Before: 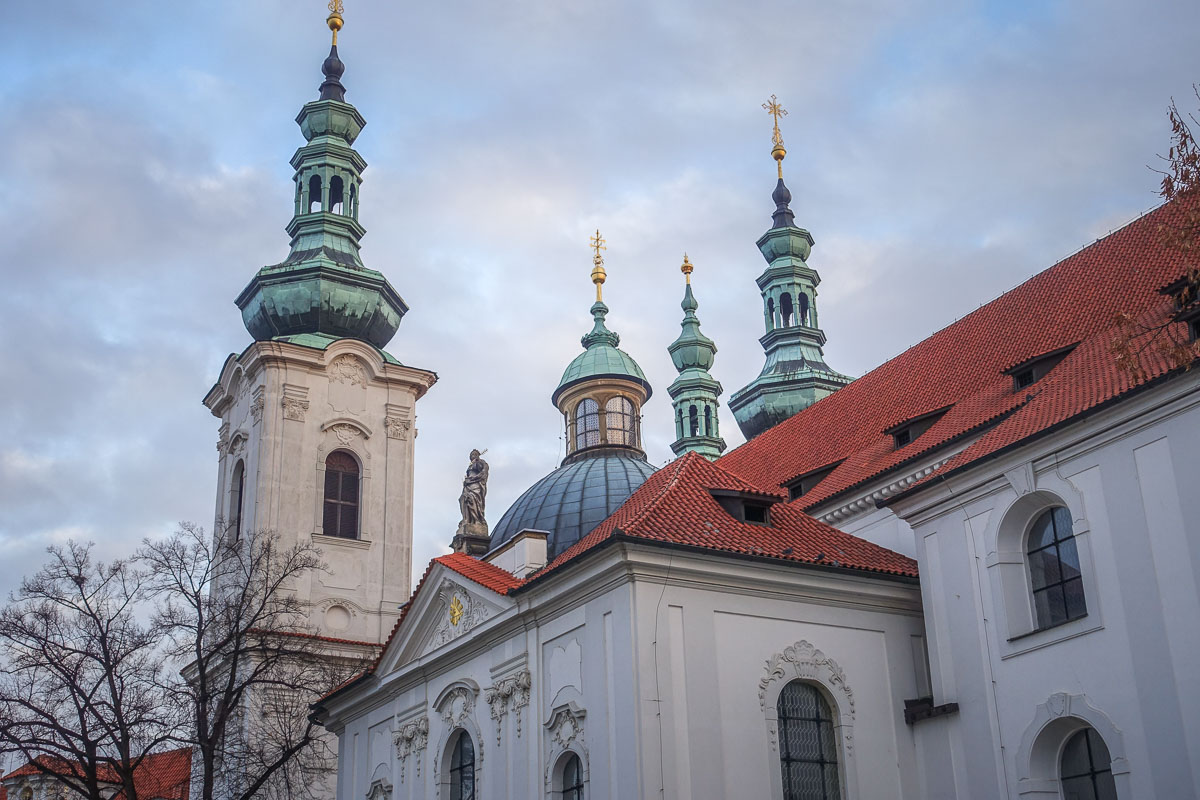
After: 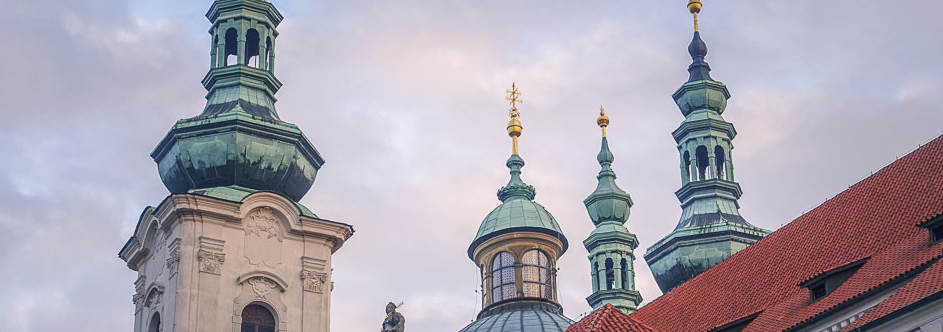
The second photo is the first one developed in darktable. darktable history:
white balance: red 0.983, blue 1.036
color balance rgb: shadows lift › chroma 5.41%, shadows lift › hue 240°, highlights gain › chroma 3.74%, highlights gain › hue 60°, saturation formula JzAzBz (2021)
rgb levels: preserve colors max RGB
crop: left 7.036%, top 18.398%, right 14.379%, bottom 40.043%
